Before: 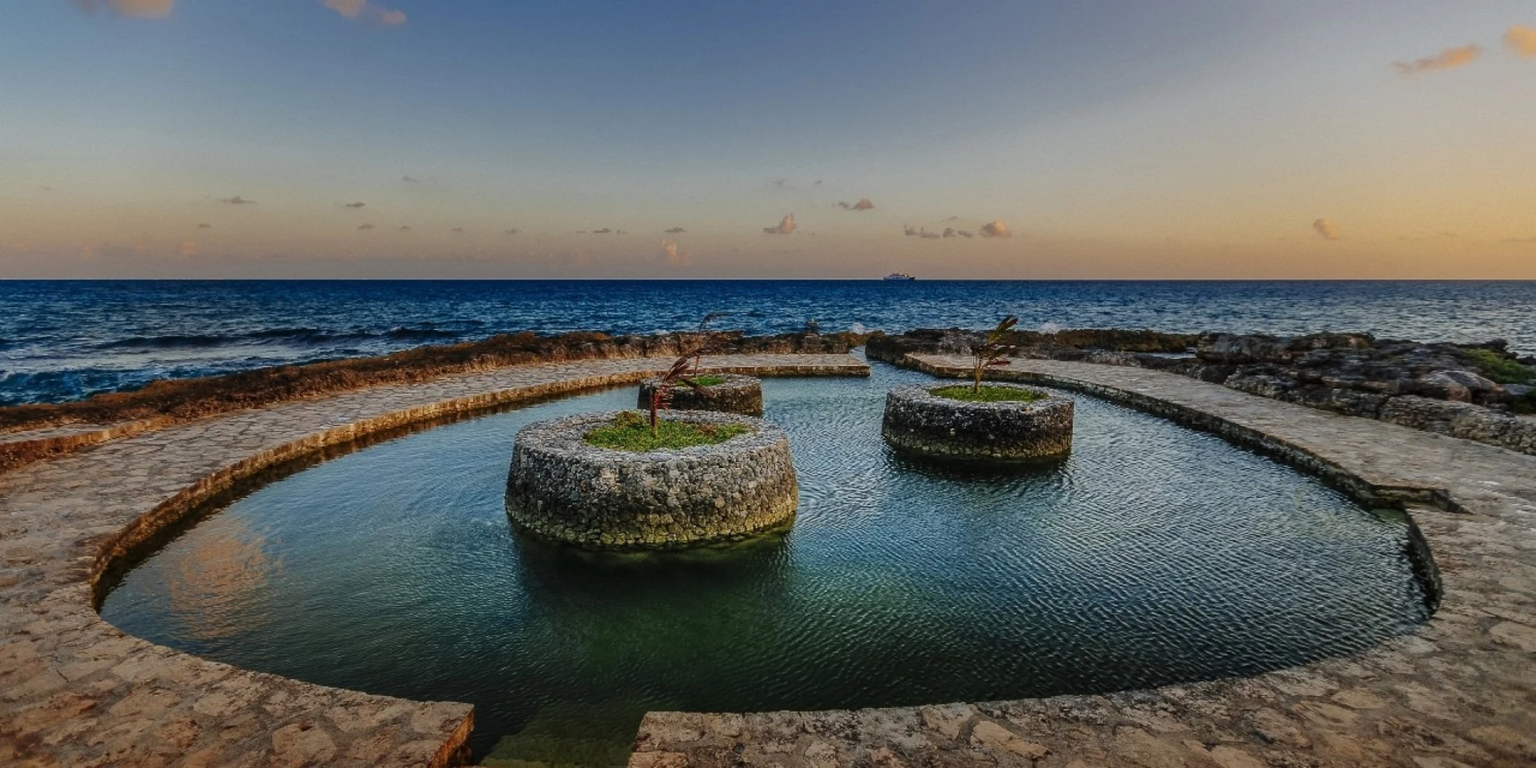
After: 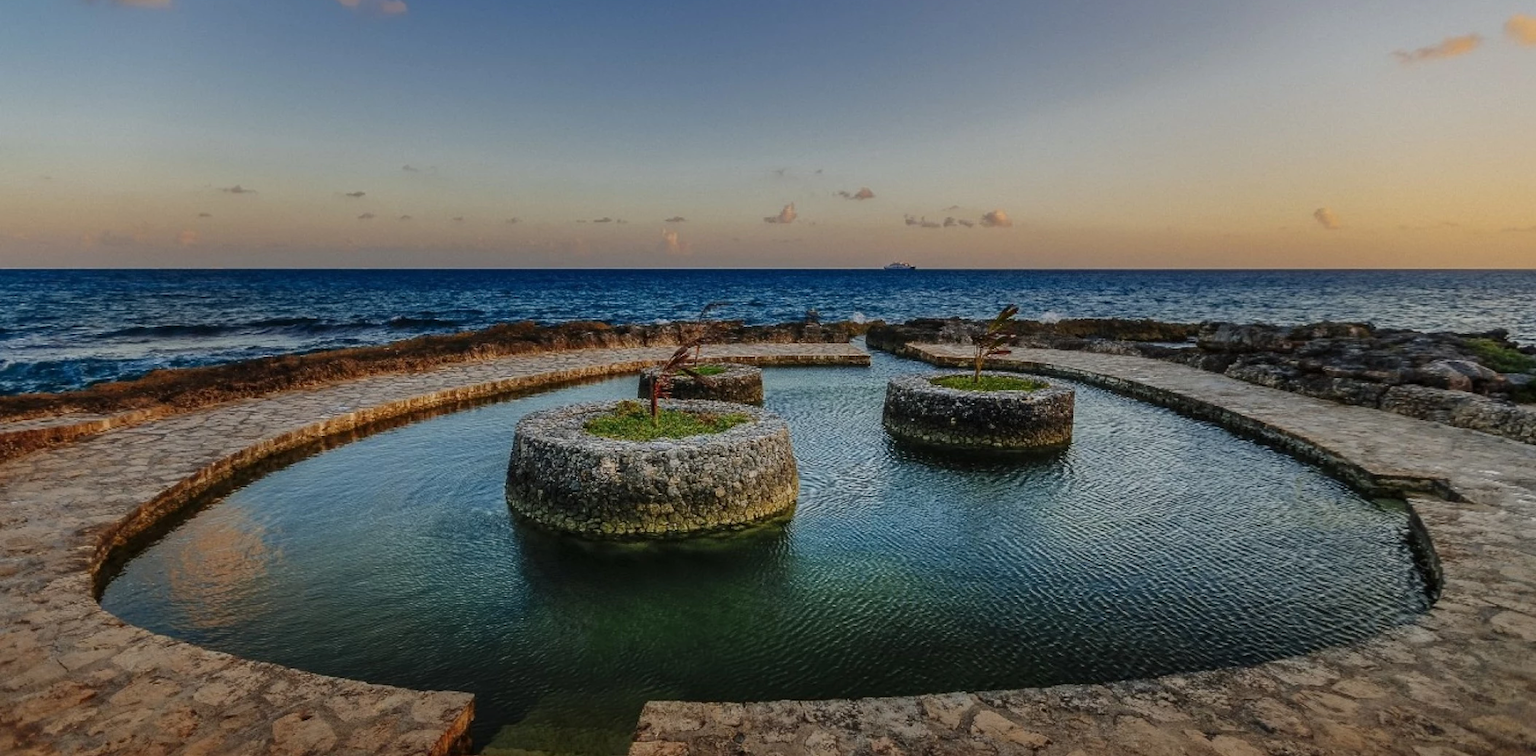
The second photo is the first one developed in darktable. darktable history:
crop: top 1.425%, right 0.036%
